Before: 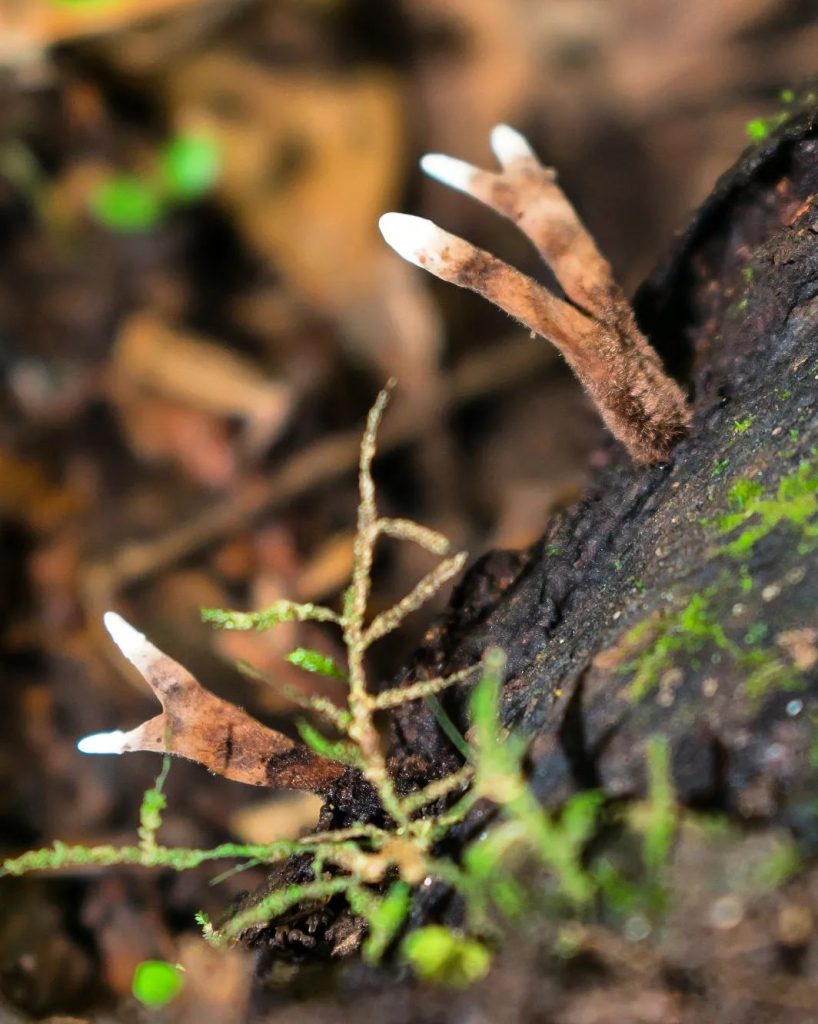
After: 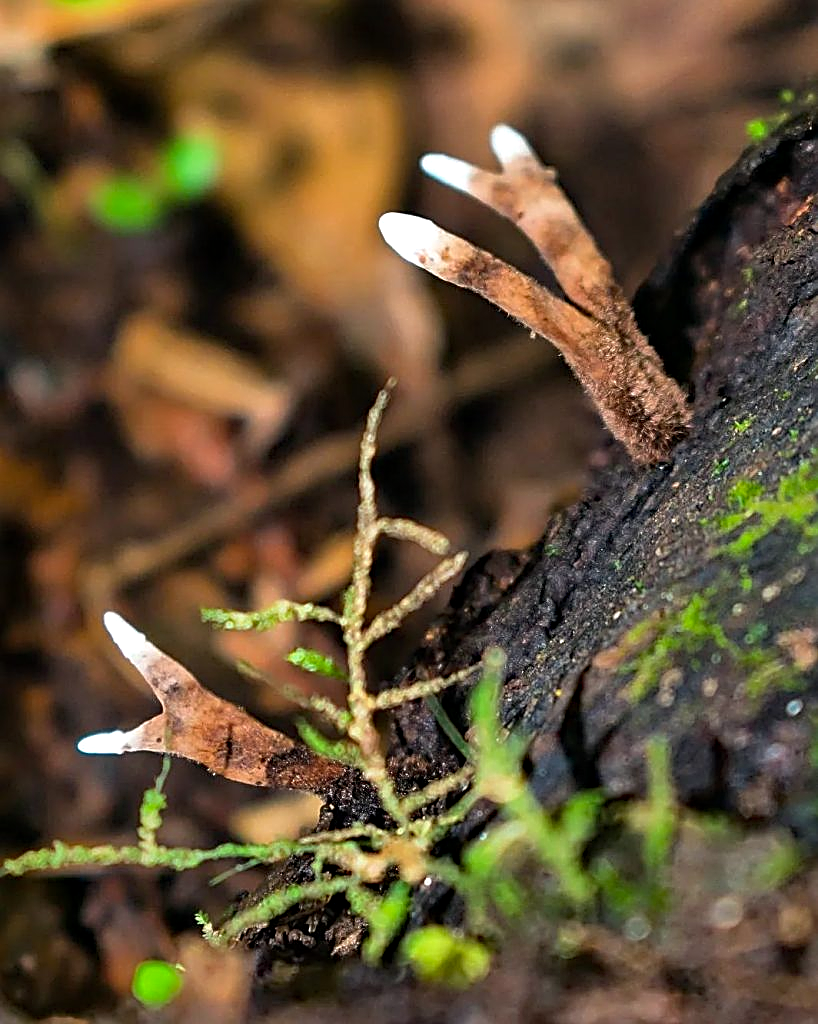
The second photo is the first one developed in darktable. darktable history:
haze removal: strength 0.255, distance 0.248, compatibility mode true, adaptive false
sharpen: amount 1.017
